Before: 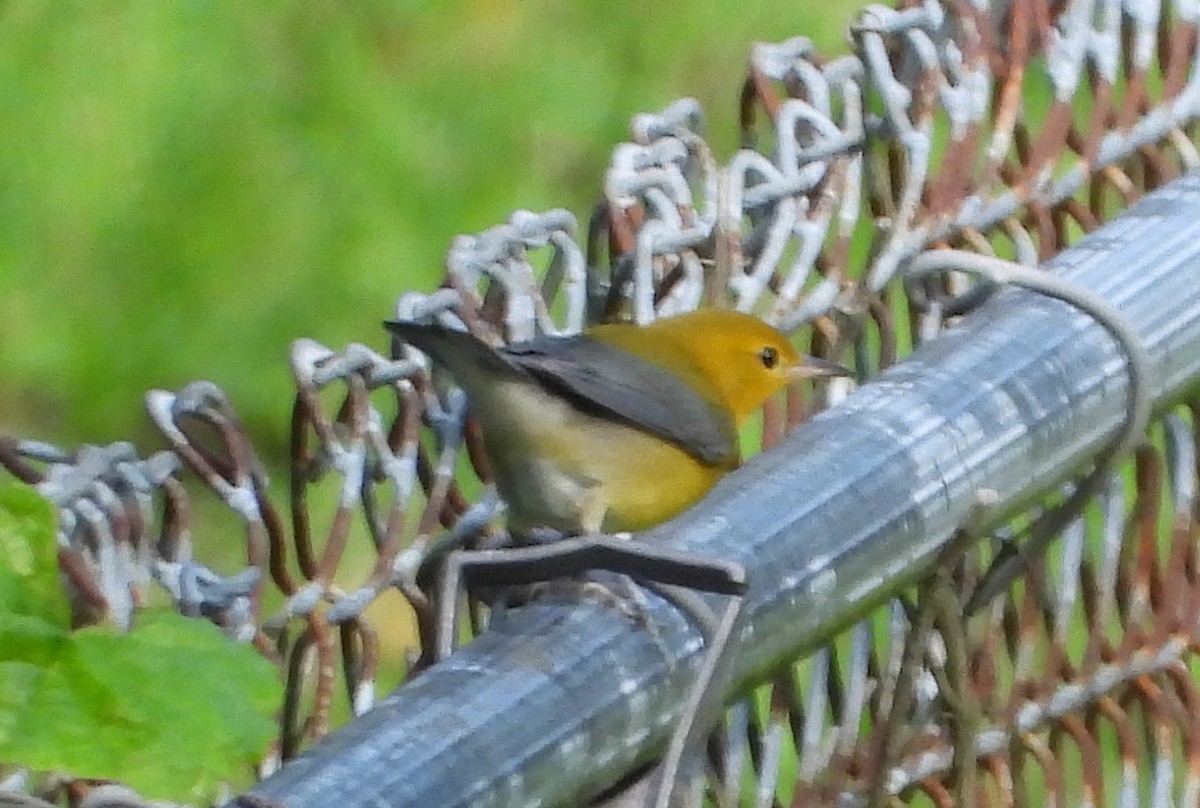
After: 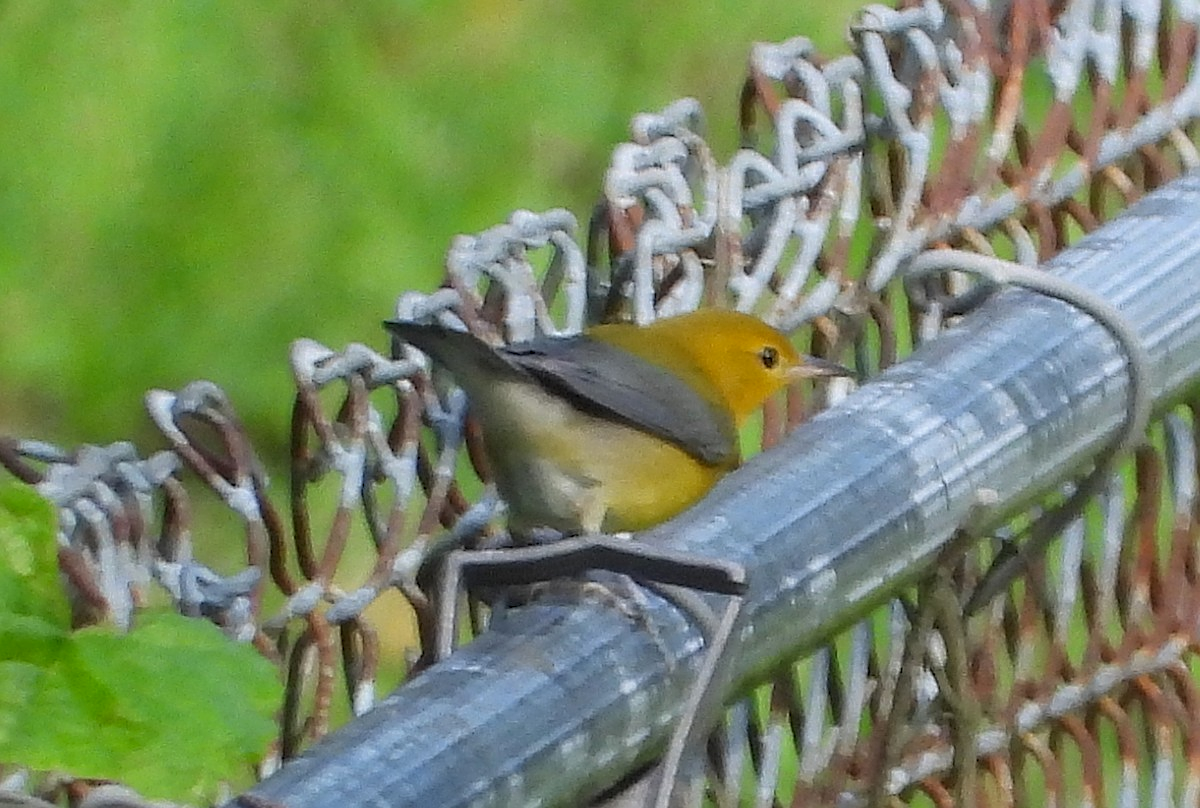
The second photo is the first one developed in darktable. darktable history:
base curve: preserve colors none
shadows and highlights: shadows 25.55, white point adjustment -2.82, highlights -29.83, highlights color adjustment 89.82%
sharpen: on, module defaults
